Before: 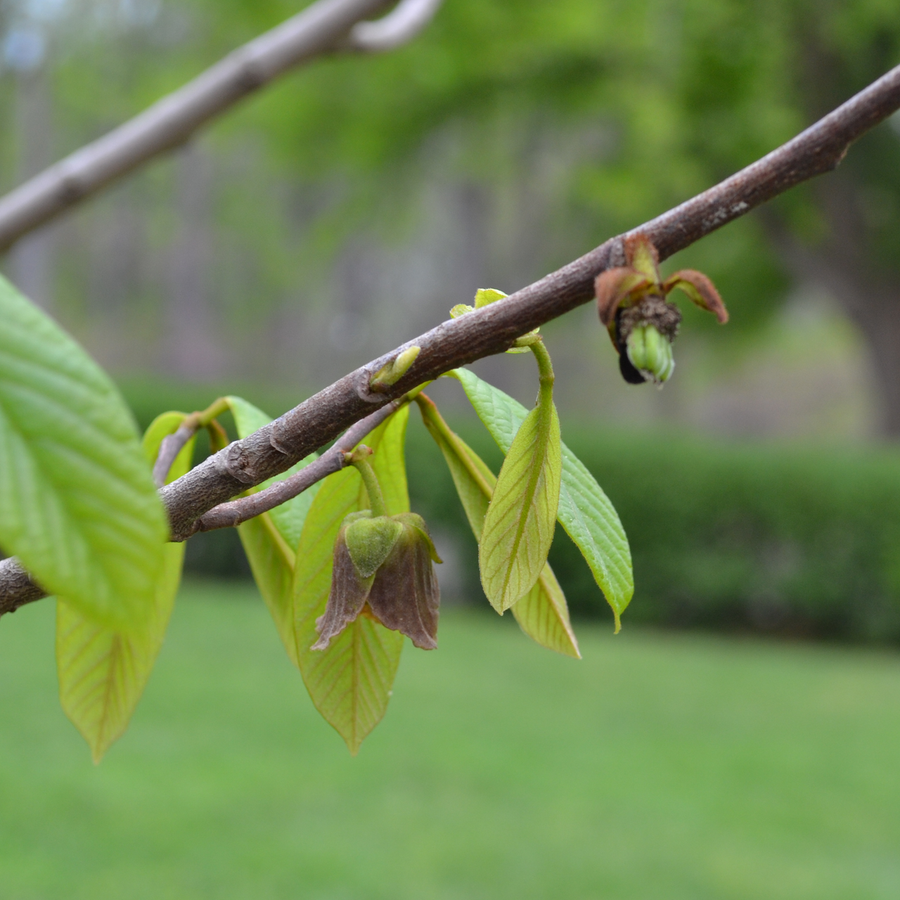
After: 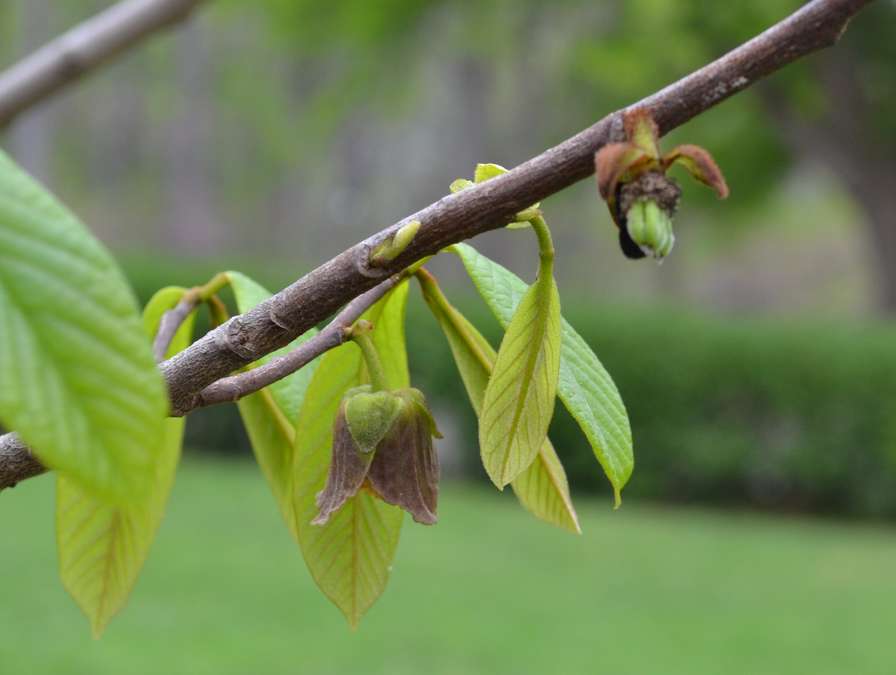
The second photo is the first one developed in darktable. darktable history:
crop: top 13.928%, bottom 11.001%
